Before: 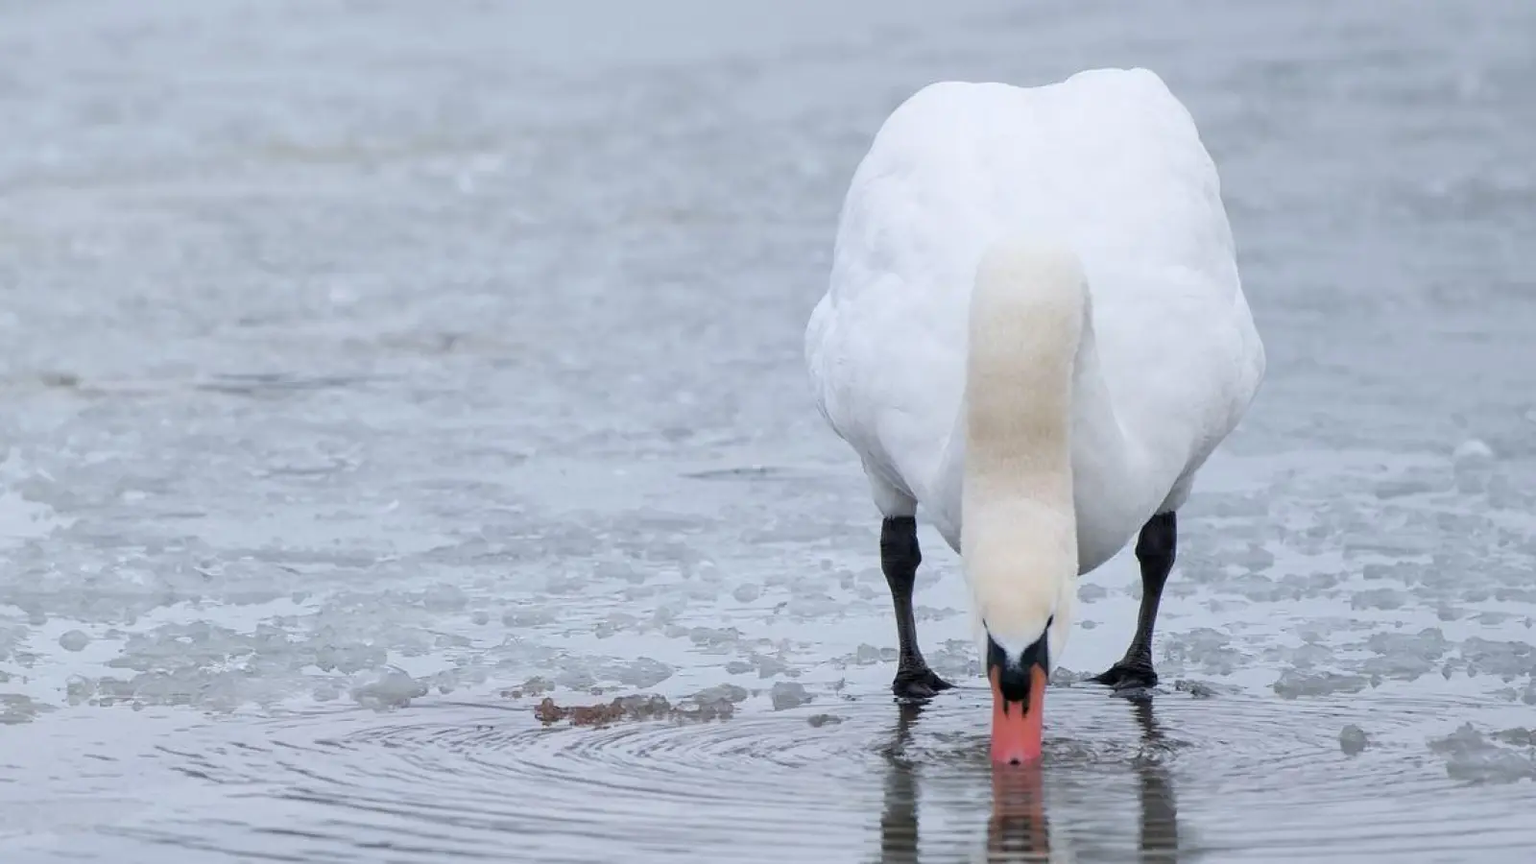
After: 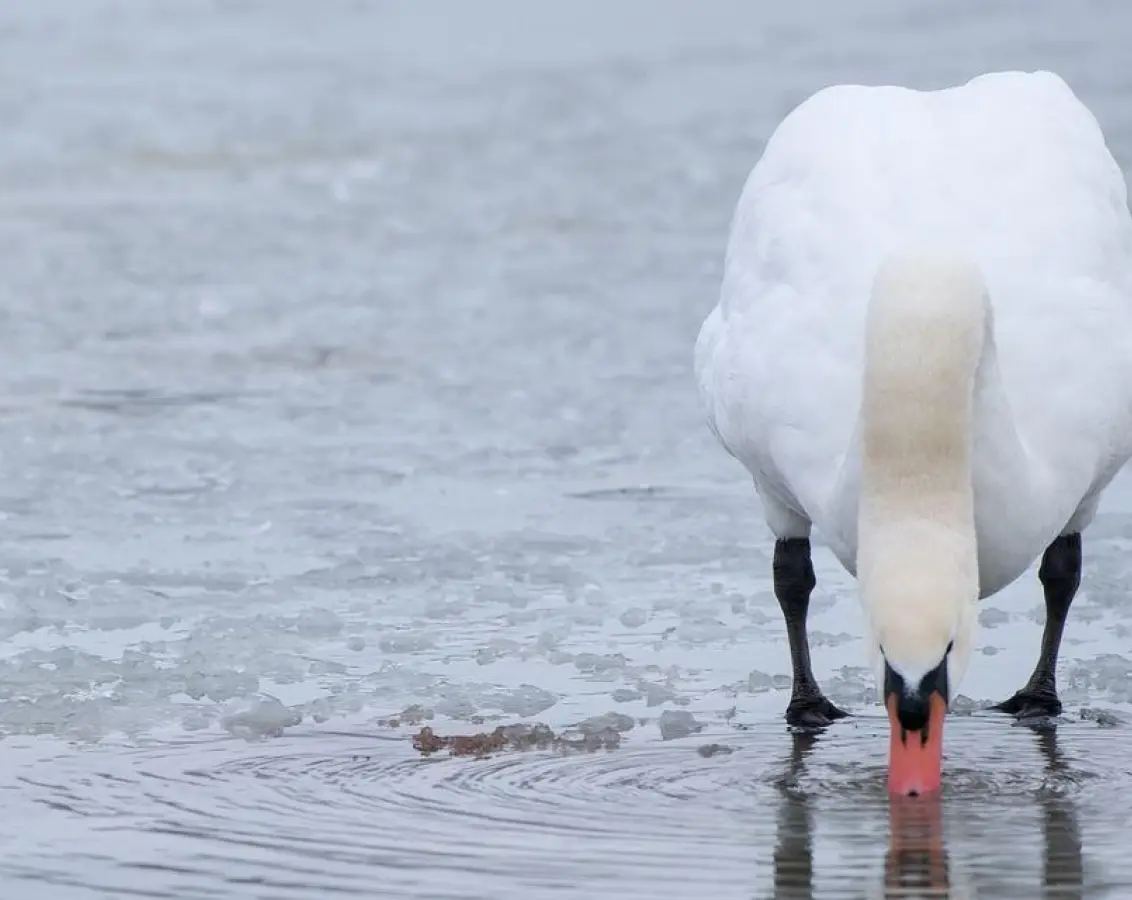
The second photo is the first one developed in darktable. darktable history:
crop and rotate: left 9.035%, right 20.201%
